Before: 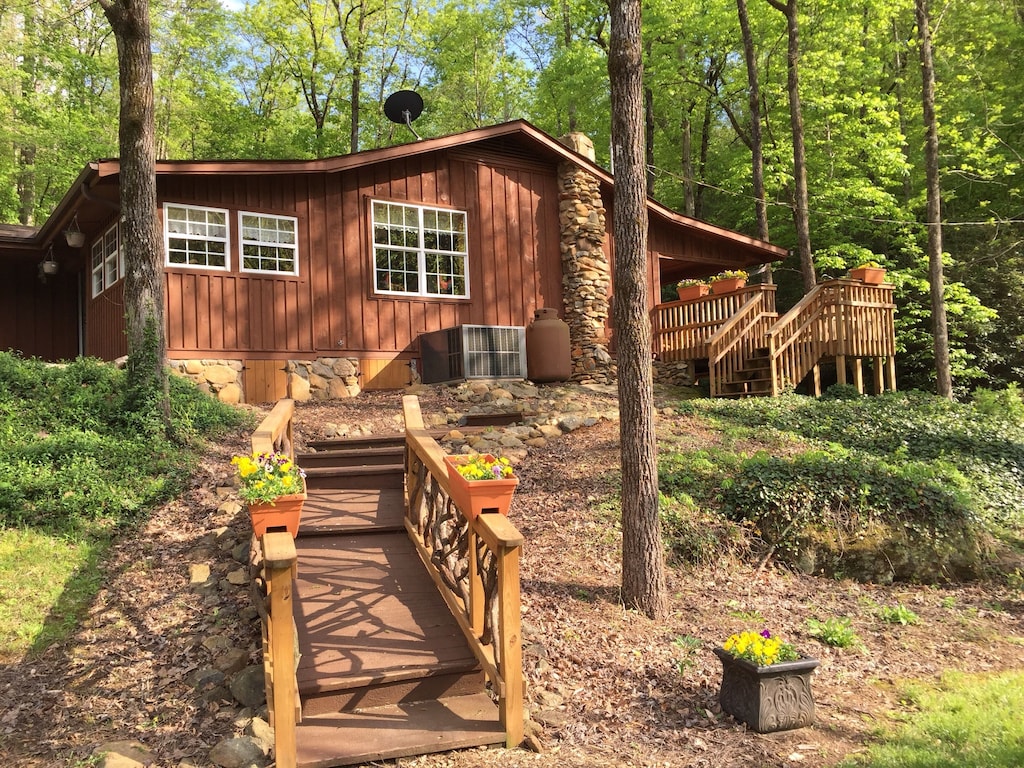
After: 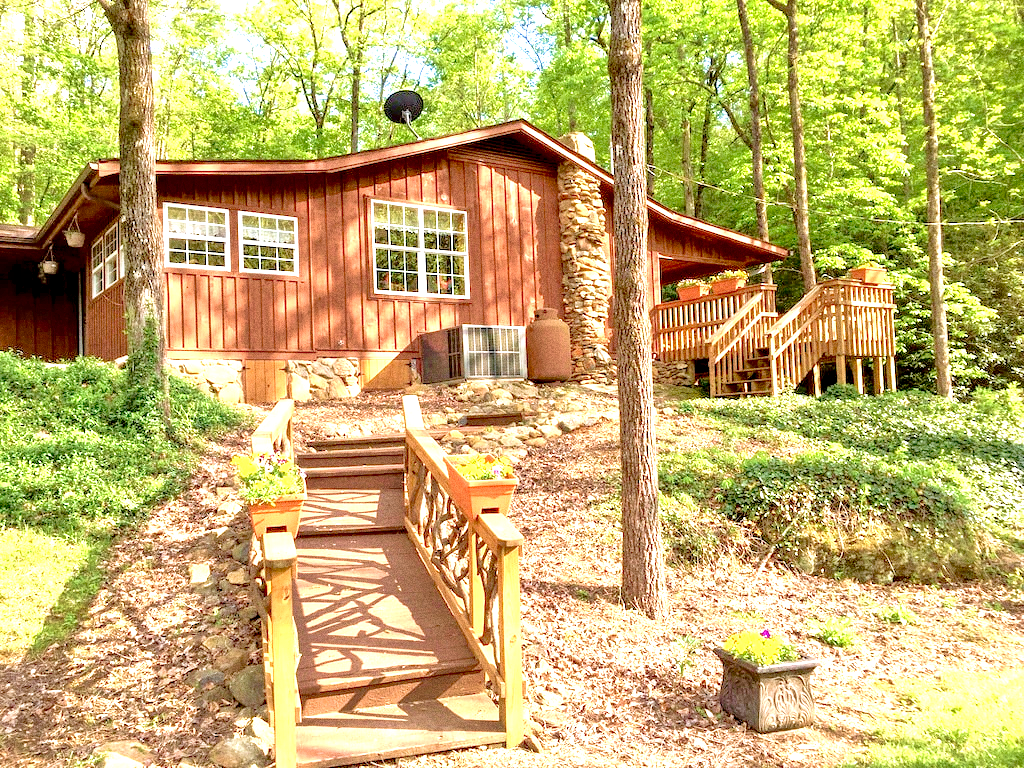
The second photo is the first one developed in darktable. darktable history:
white balance: red 0.986, blue 1.01
velvia: strength 45%
tone equalizer: -7 EV 0.15 EV, -6 EV 0.6 EV, -5 EV 1.15 EV, -4 EV 1.33 EV, -3 EV 1.15 EV, -2 EV 0.6 EV, -1 EV 0.15 EV, mask exposure compensation -0.5 EV
grain: coarseness 9.61 ISO, strength 35.62%
exposure: black level correction 0.009, exposure 1.425 EV, compensate highlight preservation false
local contrast: on, module defaults
